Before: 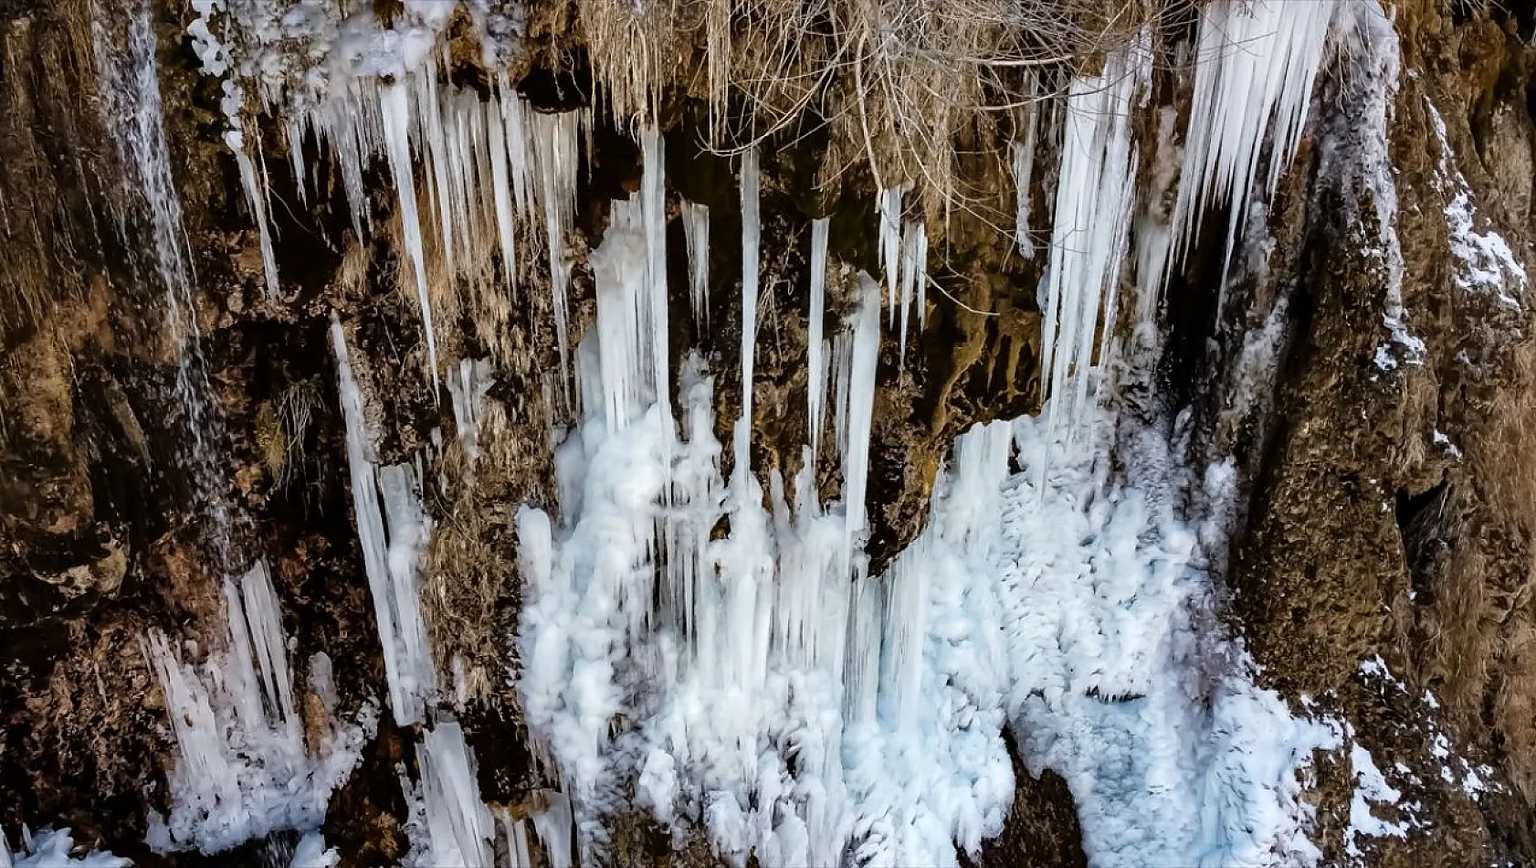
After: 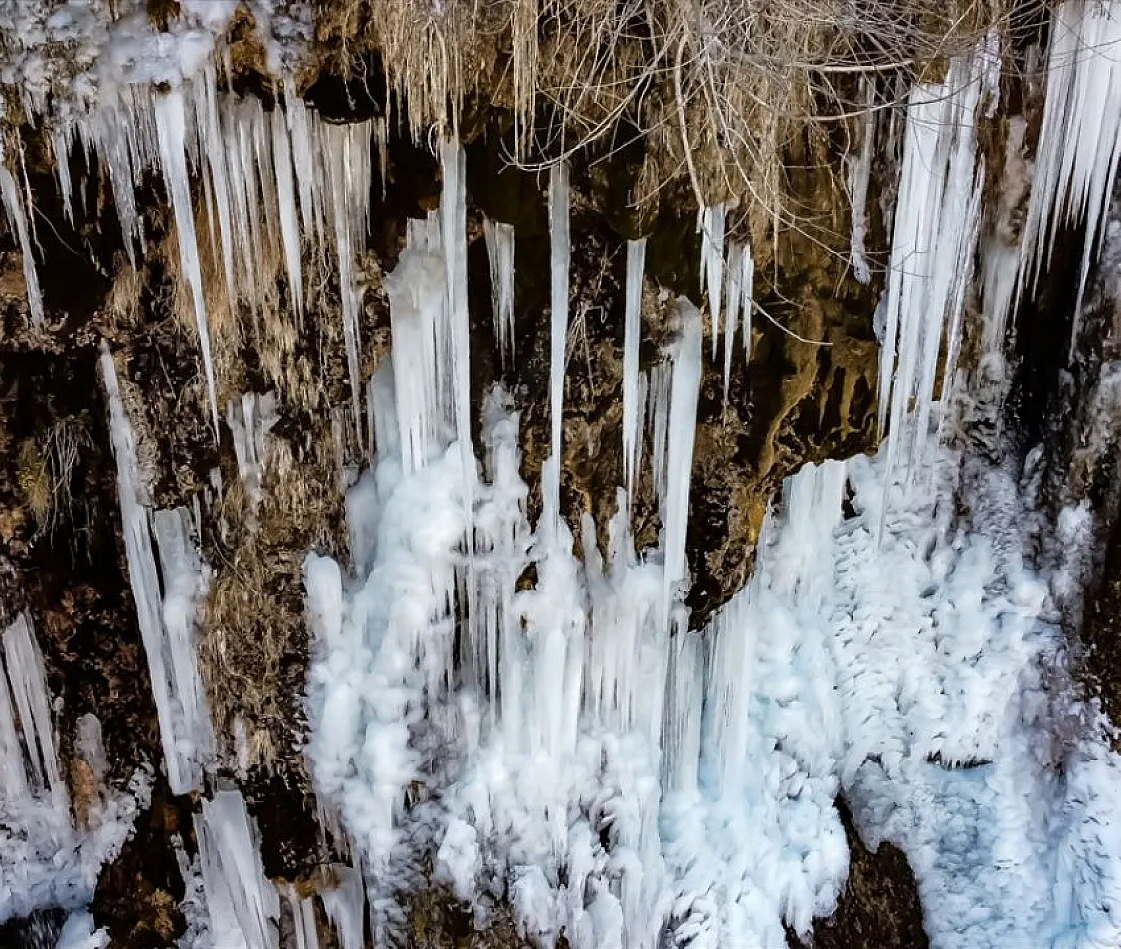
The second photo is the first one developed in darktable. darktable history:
crop and rotate: left 15.589%, right 17.74%
